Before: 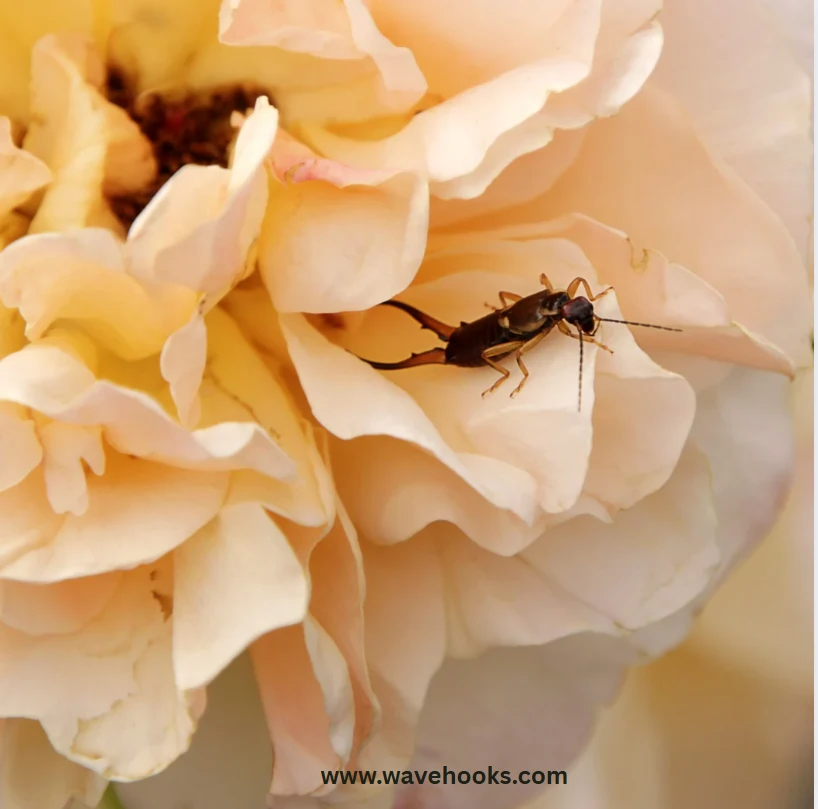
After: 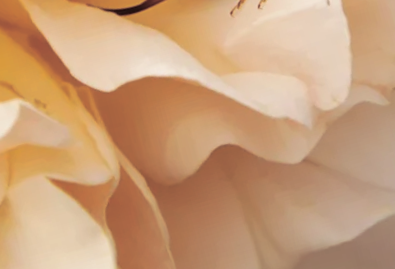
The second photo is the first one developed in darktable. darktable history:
split-toning: shadows › saturation 0.24, highlights › hue 54°, highlights › saturation 0.24
rotate and perspective: rotation -14.8°, crop left 0.1, crop right 0.903, crop top 0.25, crop bottom 0.748
crop: left 29.672%, top 41.786%, right 20.851%, bottom 3.487%
